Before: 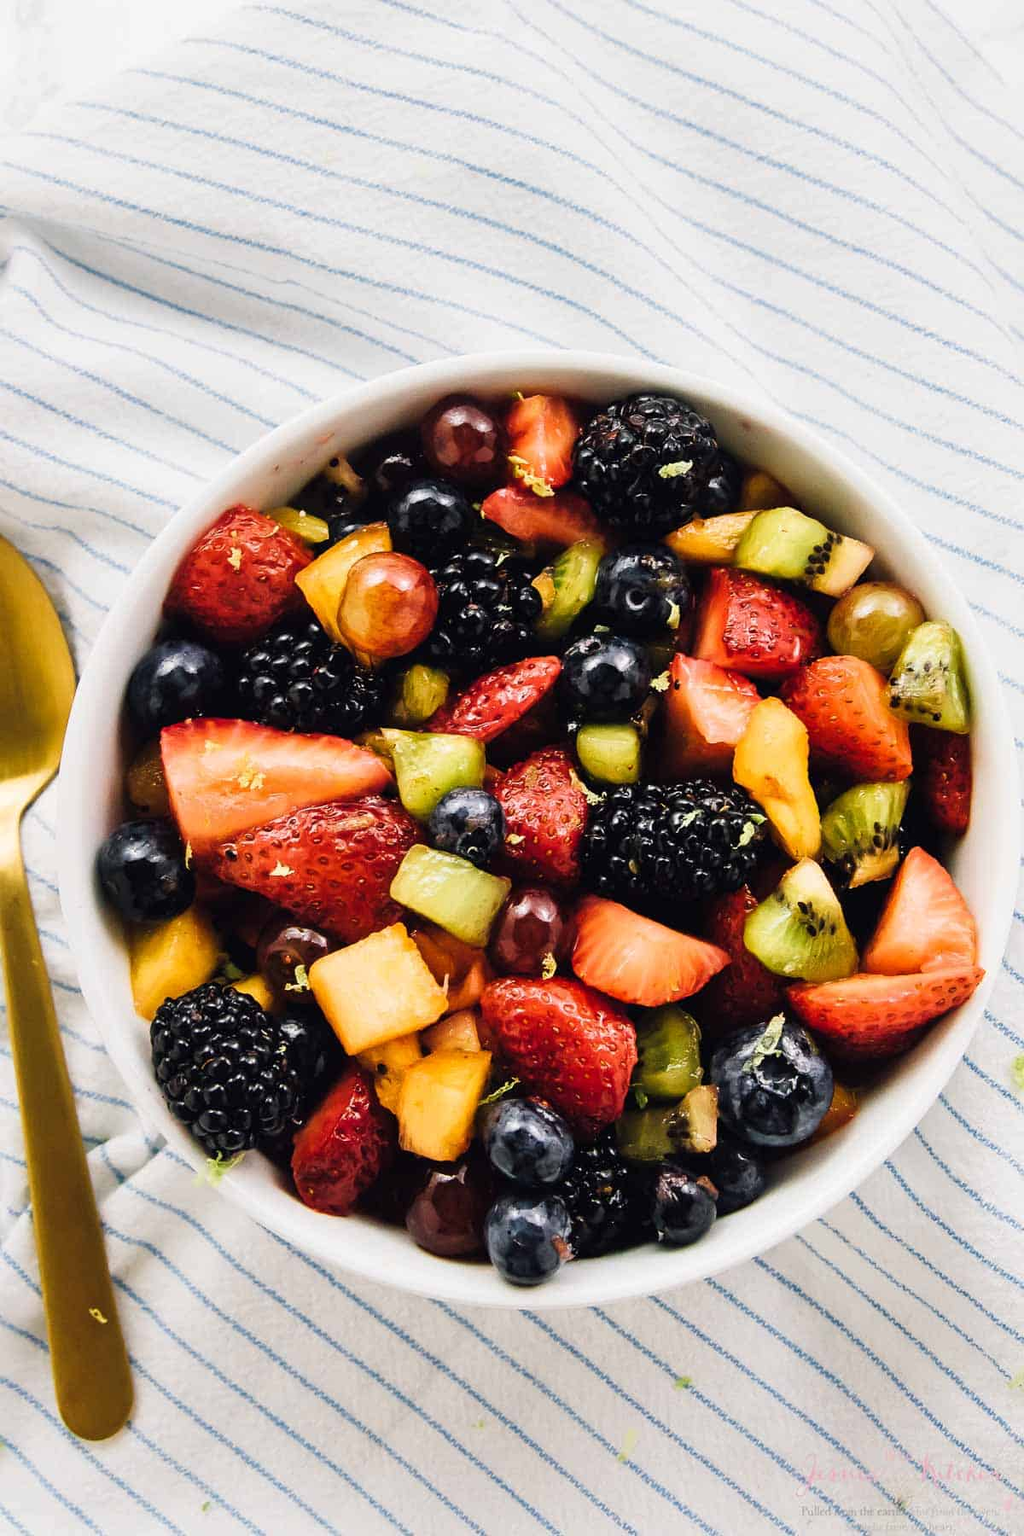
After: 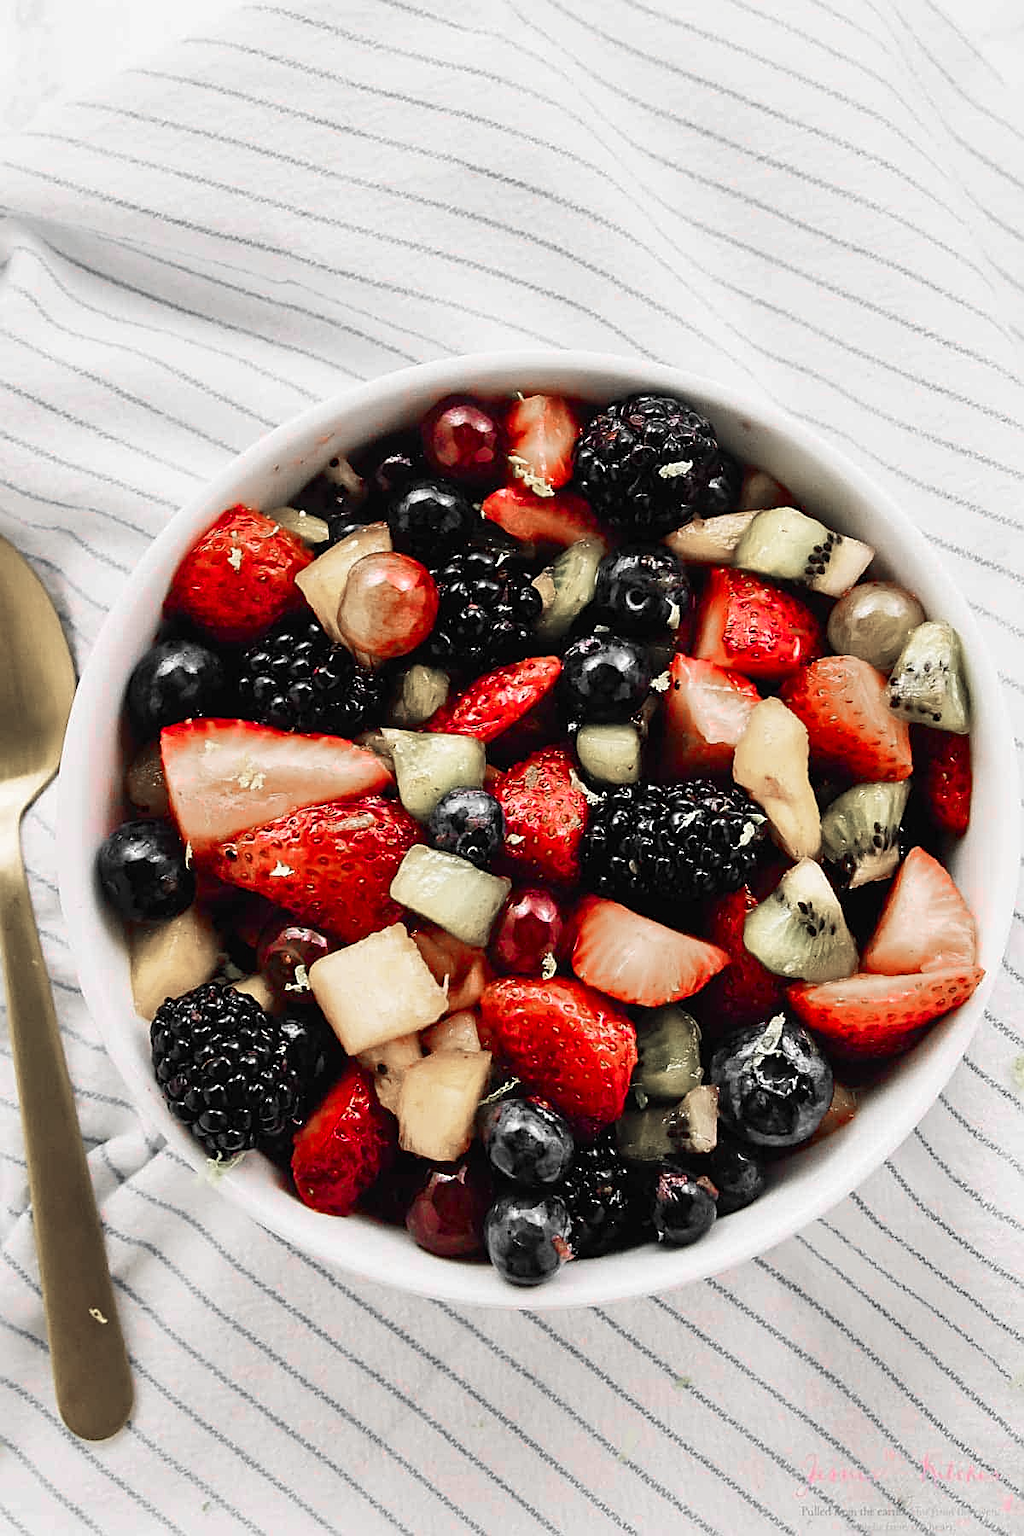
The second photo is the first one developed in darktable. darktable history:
sharpen: on, module defaults
color zones: curves: ch1 [(0, 0.831) (0.08, 0.771) (0.157, 0.268) (0.241, 0.207) (0.562, -0.005) (0.714, -0.013) (0.876, 0.01) (1, 0.831)]
